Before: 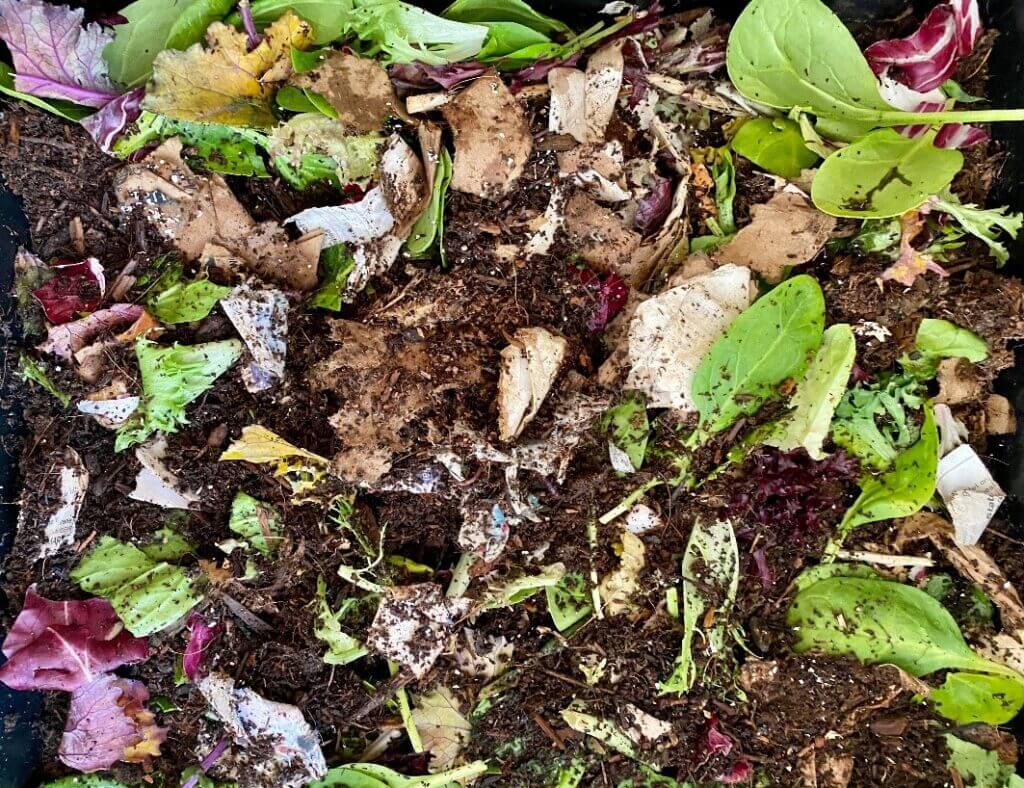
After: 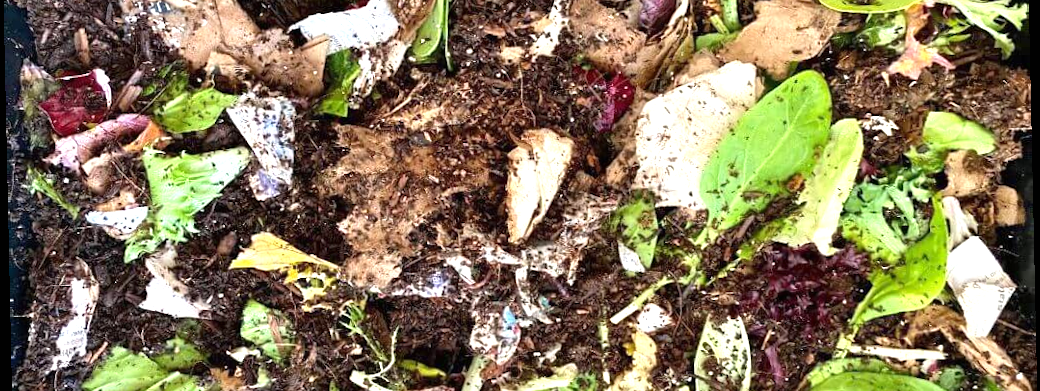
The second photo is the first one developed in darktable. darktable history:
exposure: black level correction 0, exposure 0.7 EV, compensate exposure bias true, compensate highlight preservation false
rotate and perspective: rotation -1.24°, automatic cropping off
crop and rotate: top 26.056%, bottom 25.543%
